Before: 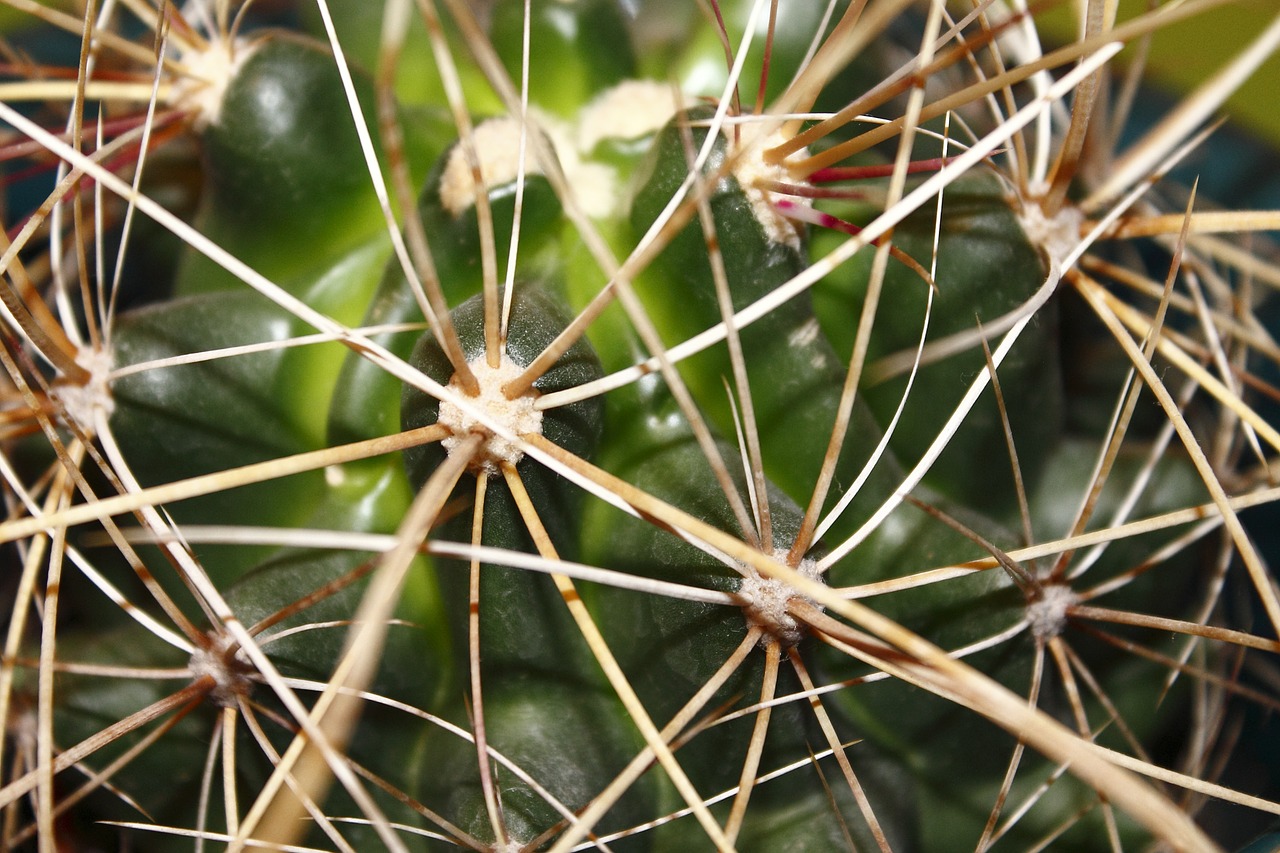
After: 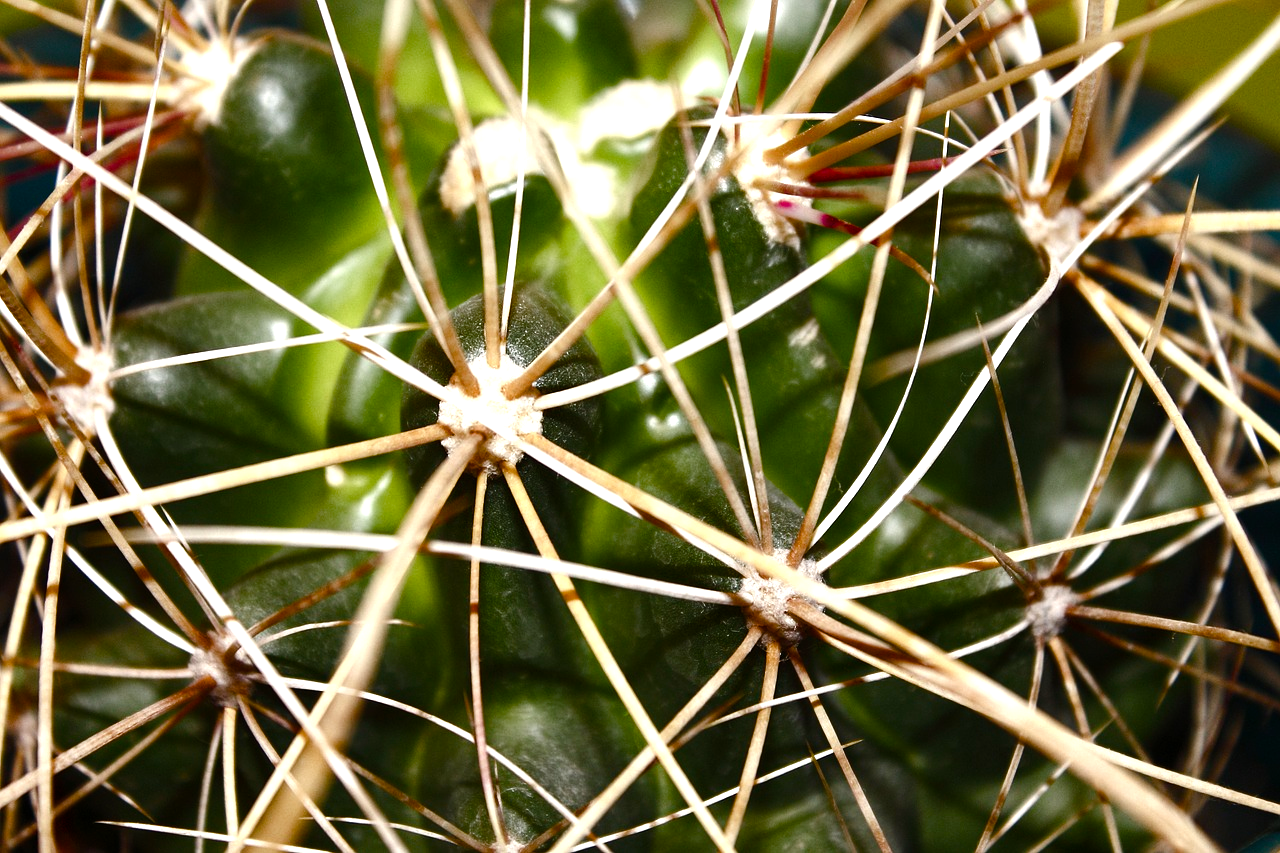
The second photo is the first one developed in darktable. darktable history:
exposure: exposure -0.052 EV, compensate highlight preservation false
color balance rgb: shadows lift › luminance 0.883%, shadows lift › chroma 0.464%, shadows lift › hue 19.56°, perceptual saturation grading › global saturation 24.968%, perceptual saturation grading › highlights -50.317%, perceptual saturation grading › shadows 30.42%, global vibrance 30.26%, contrast 10.152%
tone equalizer: -8 EV -0.404 EV, -7 EV -0.36 EV, -6 EV -0.342 EV, -5 EV -0.192 EV, -3 EV 0.21 EV, -2 EV 0.332 EV, -1 EV 0.413 EV, +0 EV 0.425 EV, edges refinement/feathering 500, mask exposure compensation -1.57 EV, preserve details no
